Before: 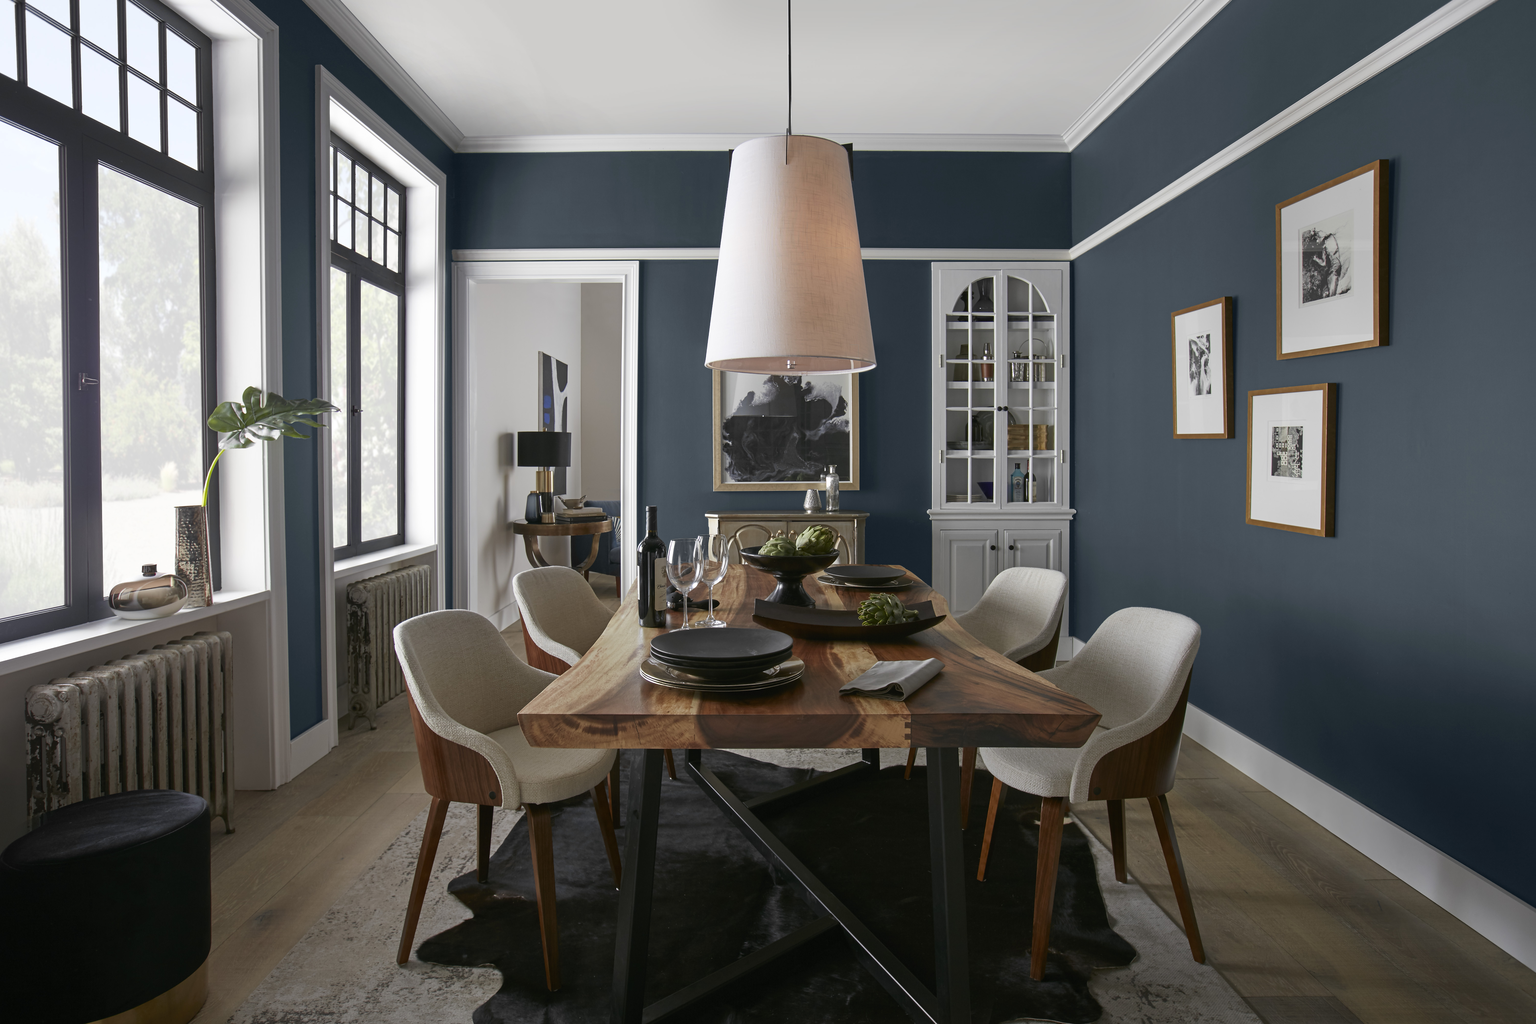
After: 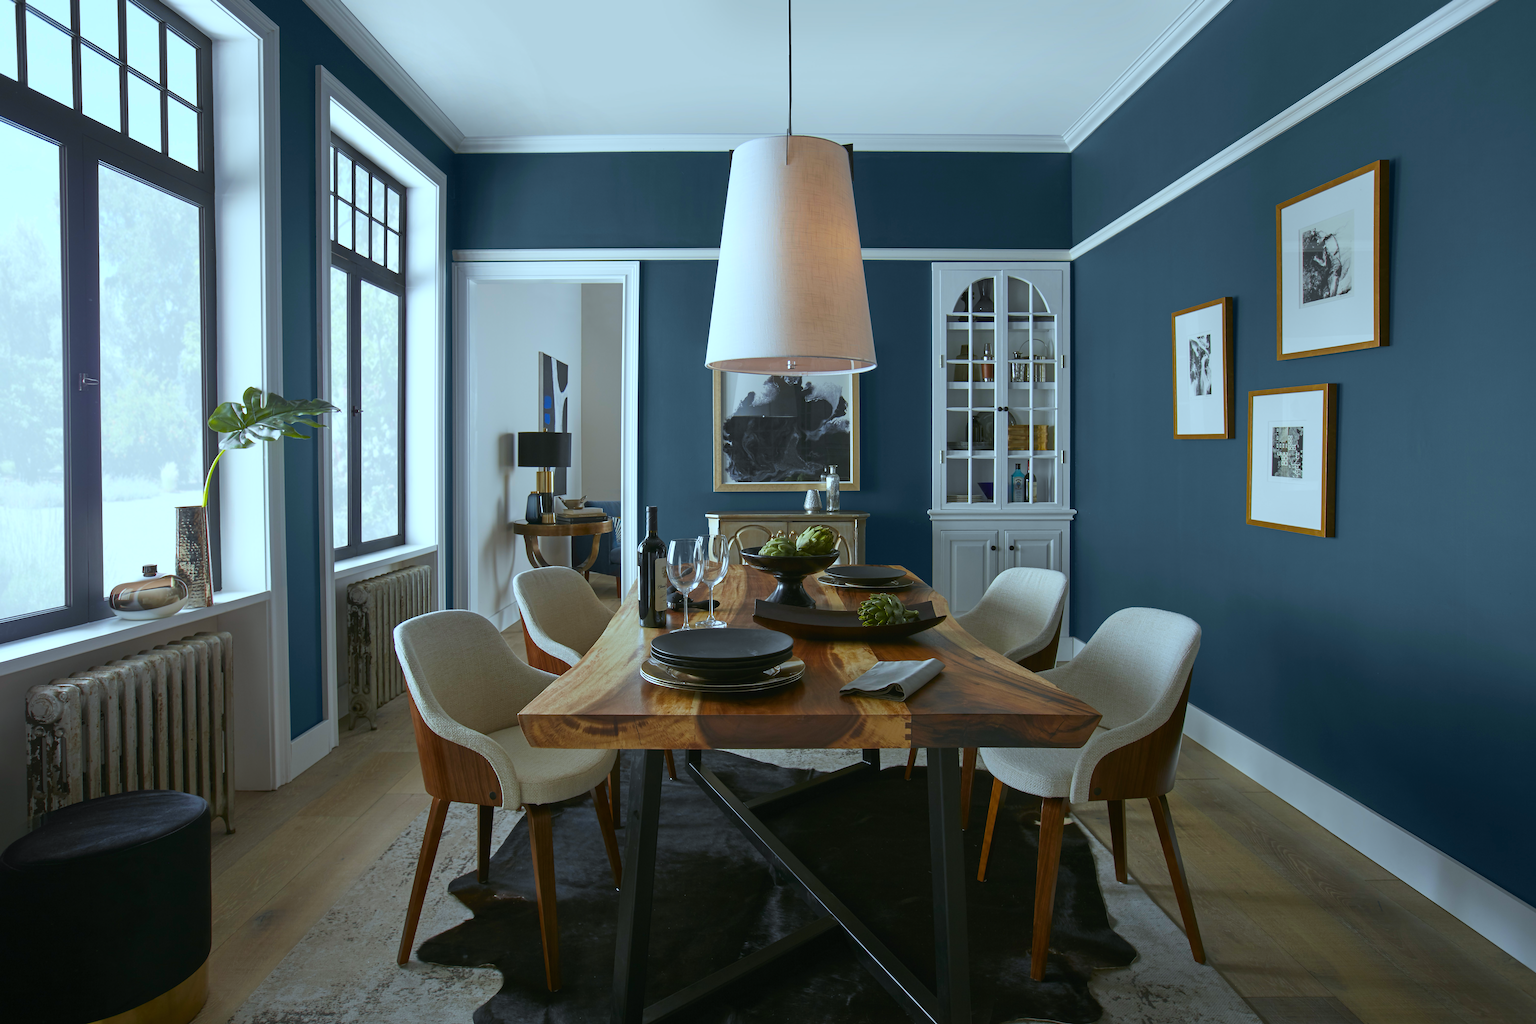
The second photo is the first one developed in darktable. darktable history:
color balance rgb: linear chroma grading › global chroma 22.58%, perceptual saturation grading › global saturation 19.907%, global vibrance 20%
color correction: highlights a* -11.65, highlights b* -15.74
